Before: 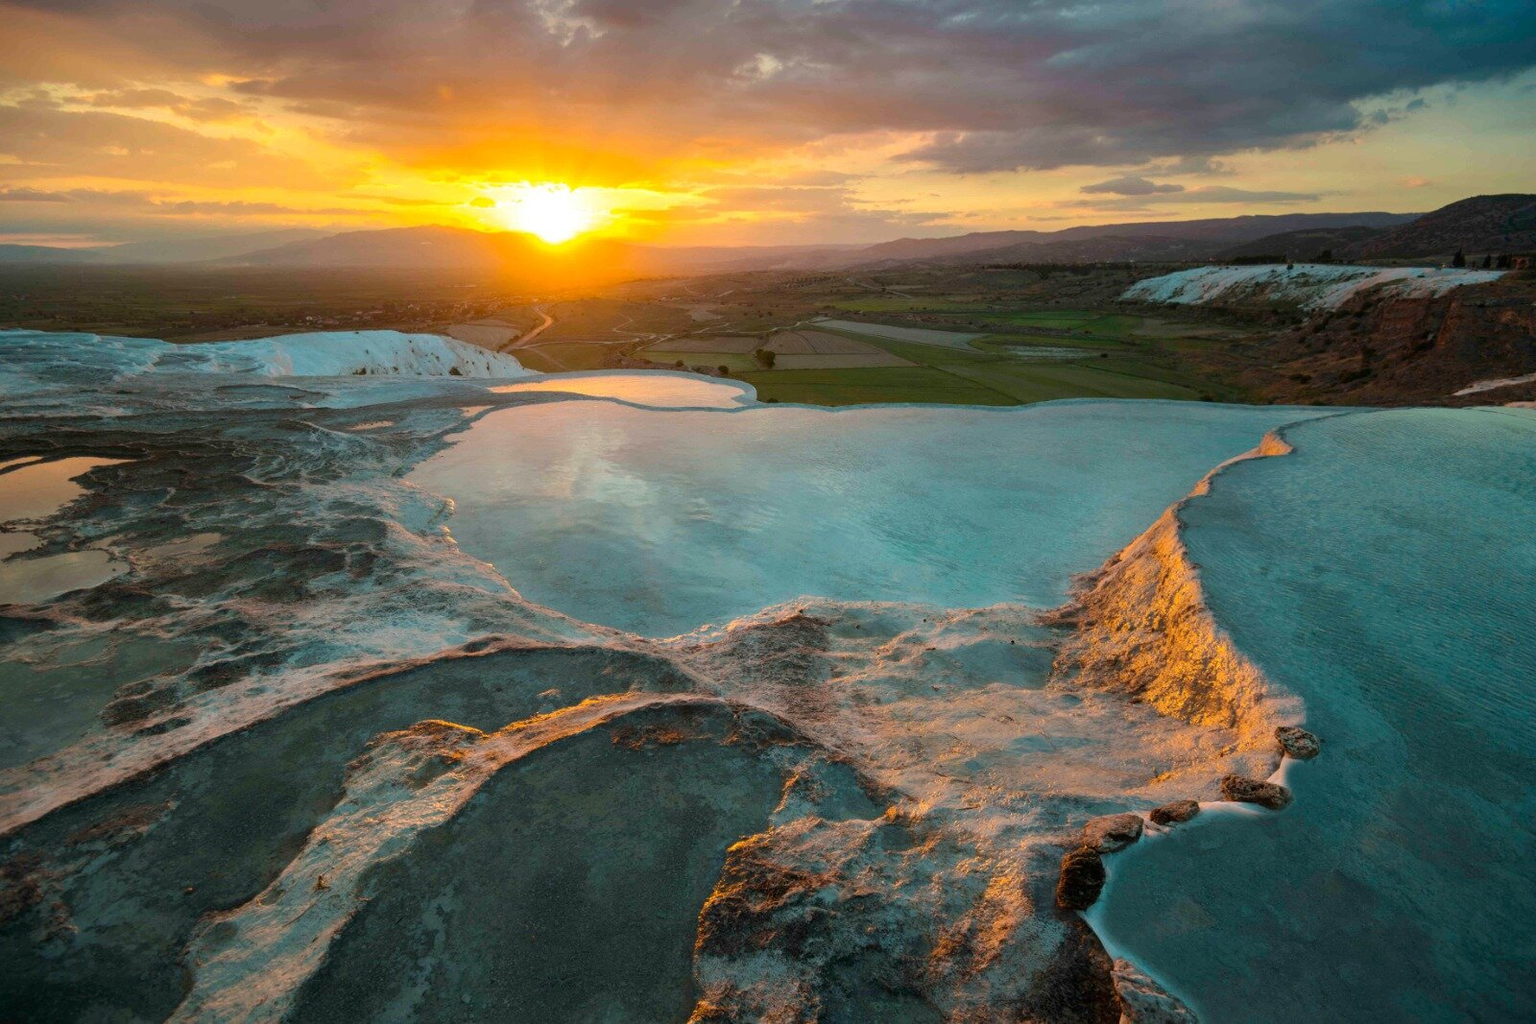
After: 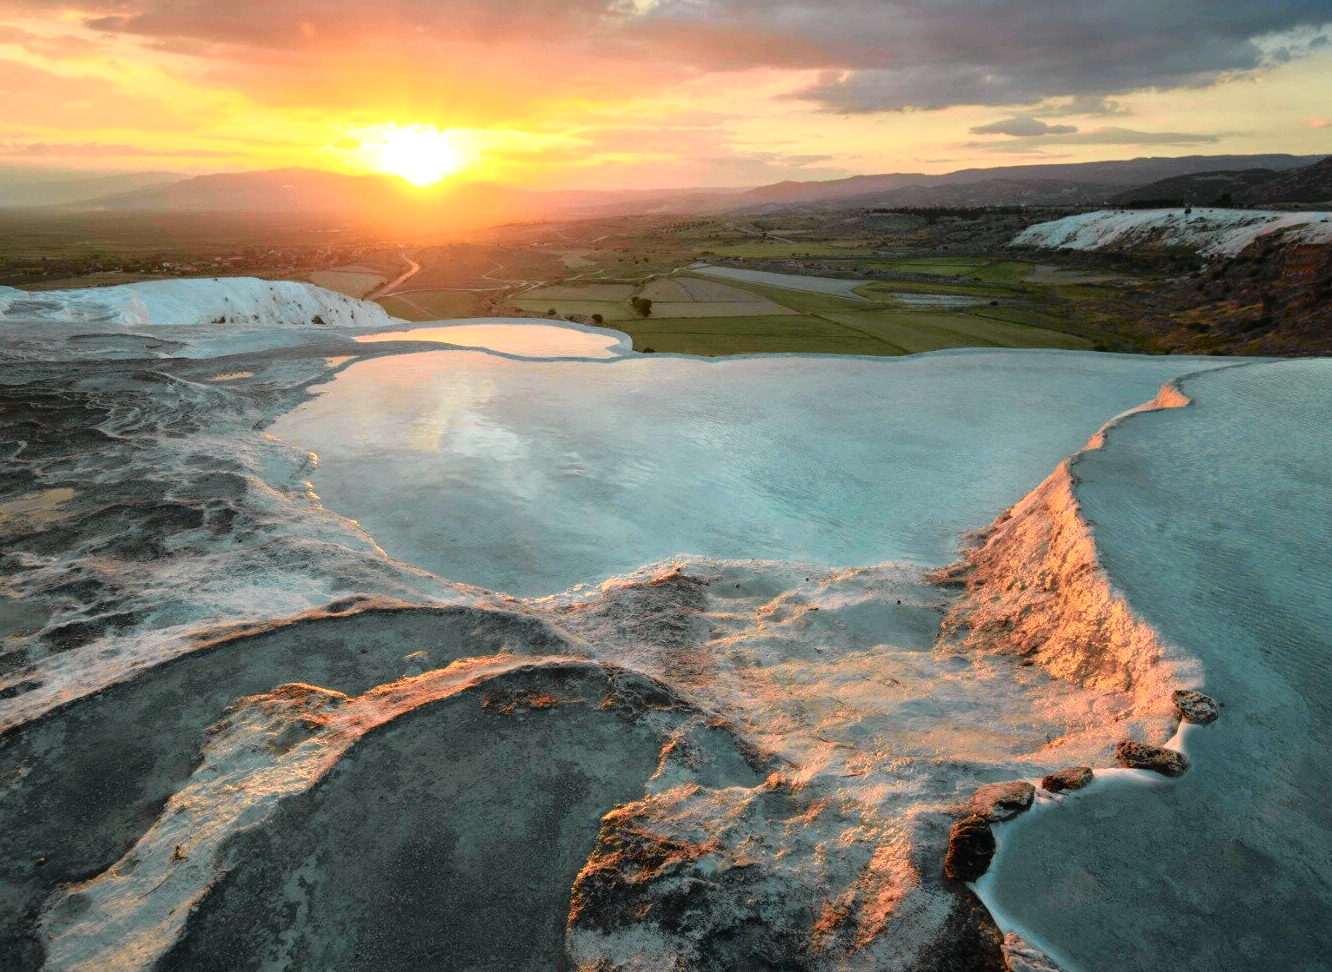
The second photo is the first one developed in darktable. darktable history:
tone curve: curves: ch0 [(0, 0.009) (0.105, 0.08) (0.195, 0.18) (0.283, 0.316) (0.384, 0.434) (0.485, 0.531) (0.638, 0.69) (0.81, 0.872) (1, 0.977)]; ch1 [(0, 0) (0.161, 0.092) (0.35, 0.33) (0.379, 0.401) (0.456, 0.469) (0.502, 0.5) (0.525, 0.514) (0.586, 0.604) (0.642, 0.645) (0.858, 0.817) (1, 0.942)]; ch2 [(0, 0) (0.371, 0.362) (0.437, 0.437) (0.48, 0.49) (0.53, 0.515) (0.56, 0.571) (0.622, 0.606) (0.881, 0.795) (1, 0.929)], color space Lab, independent channels, preserve colors none
crop: left 9.759%, top 6.28%, right 6.934%, bottom 2.601%
exposure: exposure 0.296 EV, compensate exposure bias true, compensate highlight preservation false
